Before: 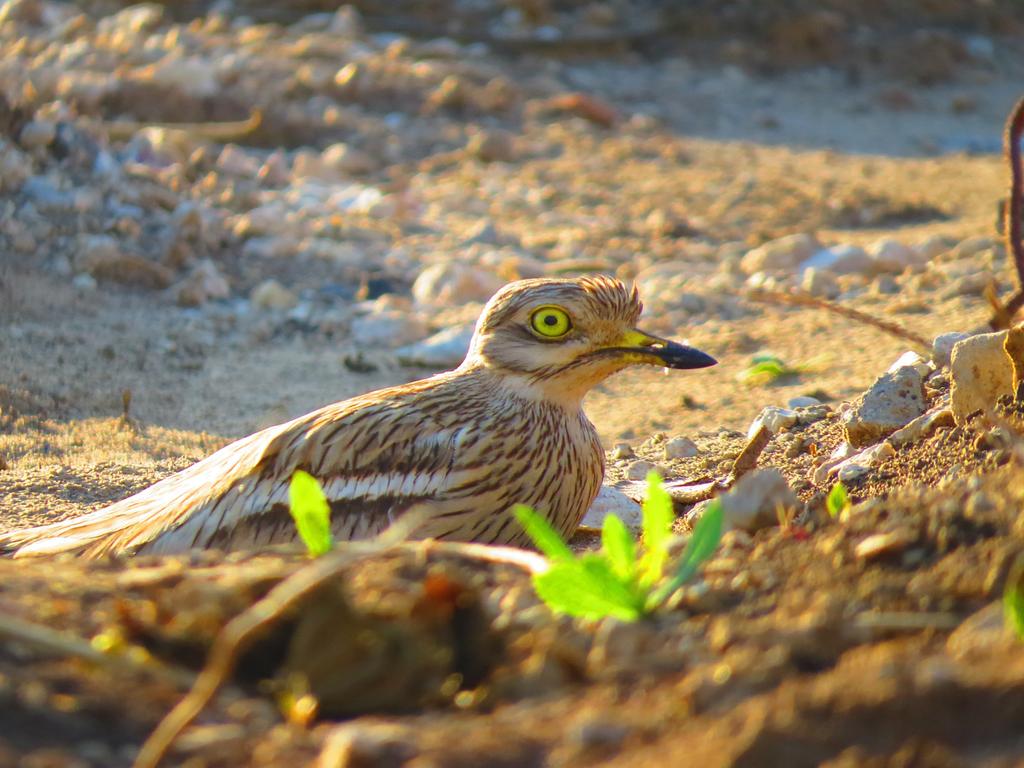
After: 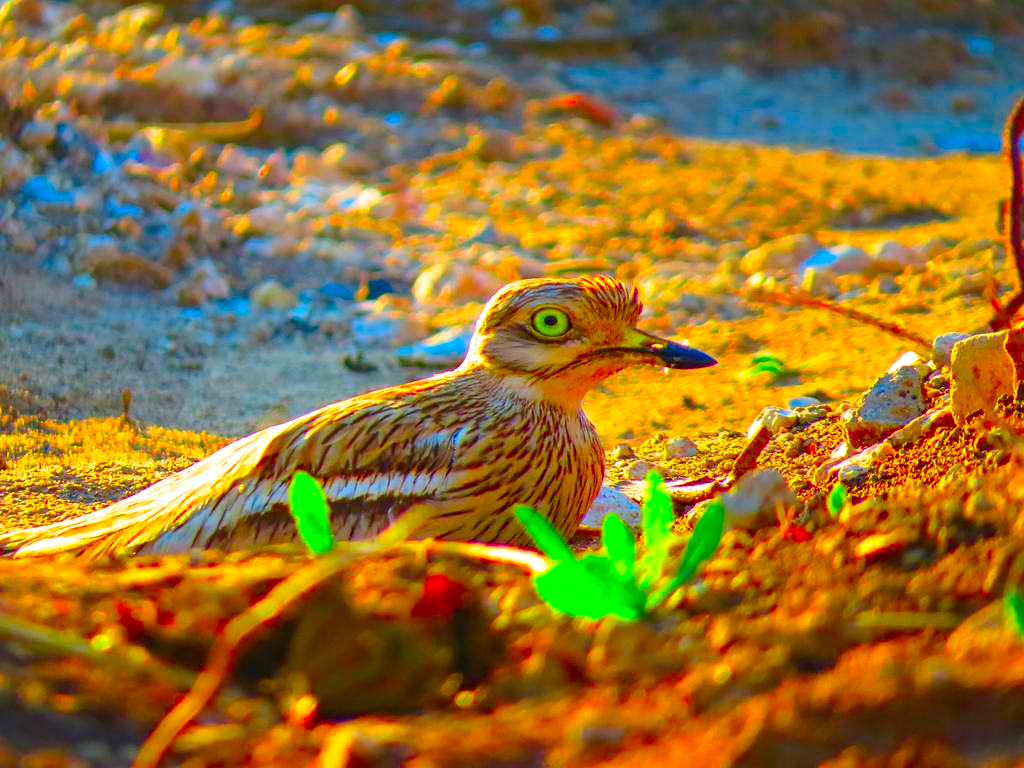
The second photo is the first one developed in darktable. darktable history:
contrast equalizer: octaves 7, y [[0.509, 0.514, 0.523, 0.542, 0.578, 0.603], [0.5 ×6], [0.509, 0.514, 0.523, 0.542, 0.578, 0.603], [0.001, 0.002, 0.003, 0.005, 0.01, 0.013], [0.001, 0.002, 0.003, 0.005, 0.01, 0.013]]
color correction: saturation 3
